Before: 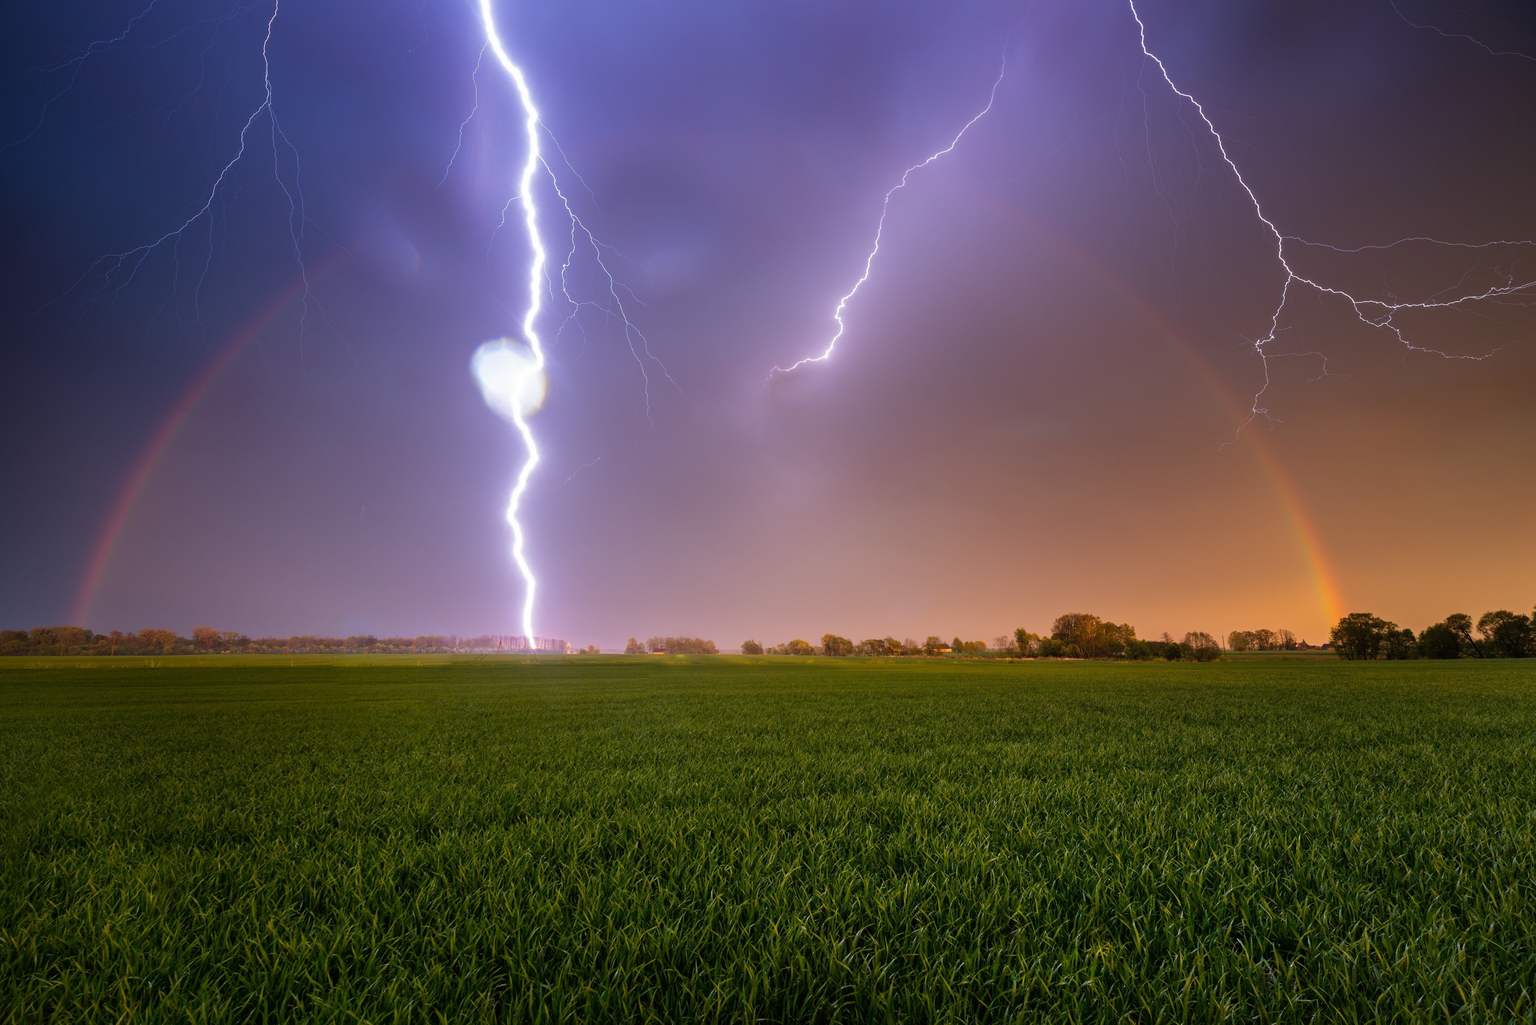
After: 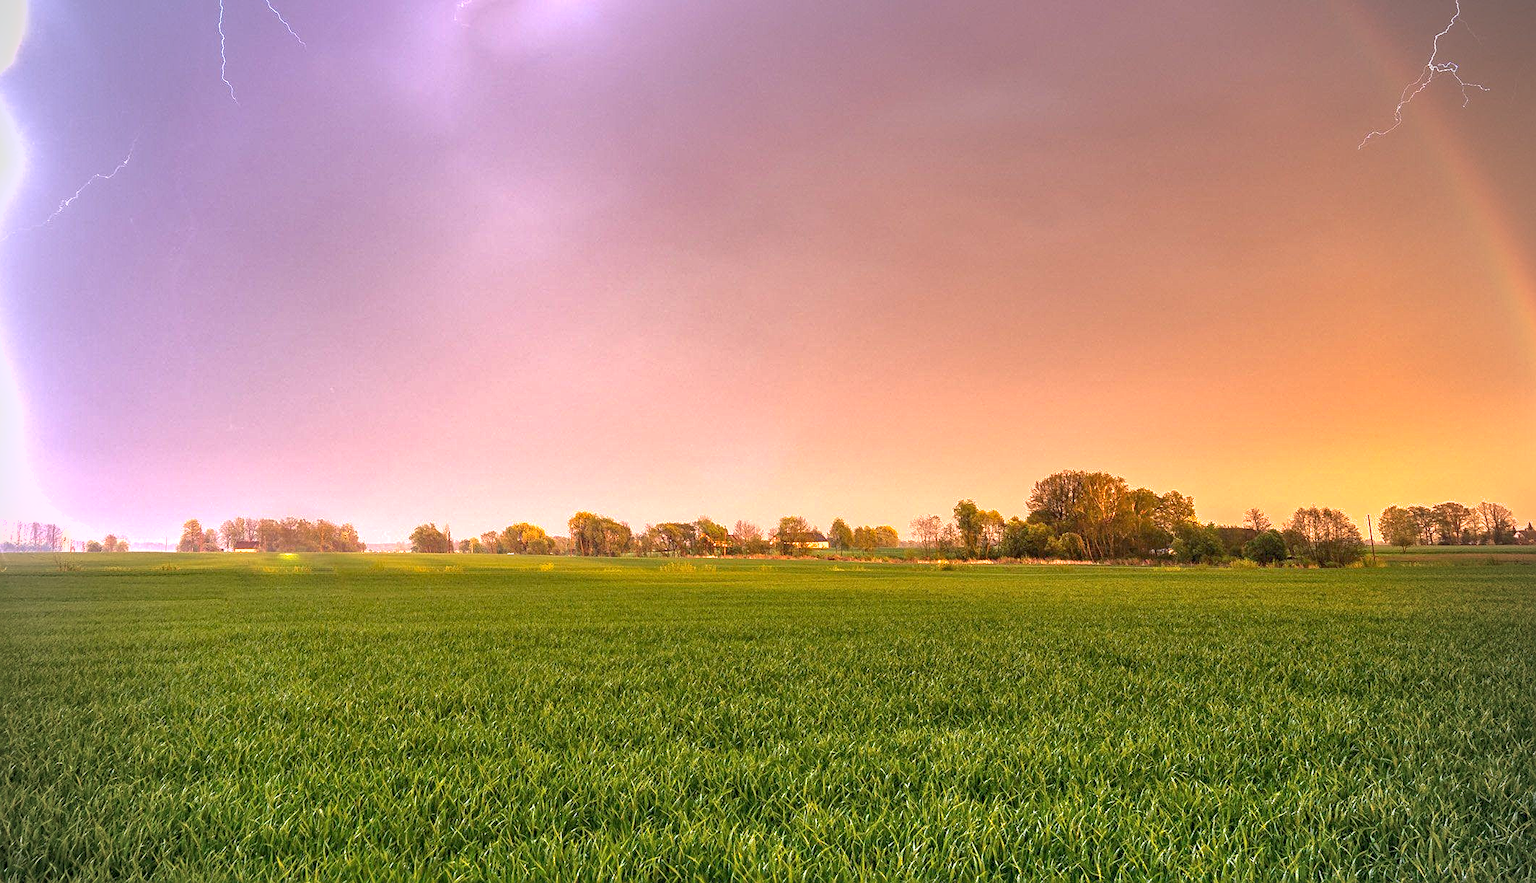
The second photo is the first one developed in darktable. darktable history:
crop: left 34.893%, top 36.764%, right 14.901%, bottom 19.936%
vignetting: brightness -0.515, saturation -0.516
local contrast: on, module defaults
shadows and highlights: on, module defaults
color correction: highlights b* -0.045
exposure: black level correction 0, exposure 1.371 EV, compensate highlight preservation false
sharpen: on, module defaults
